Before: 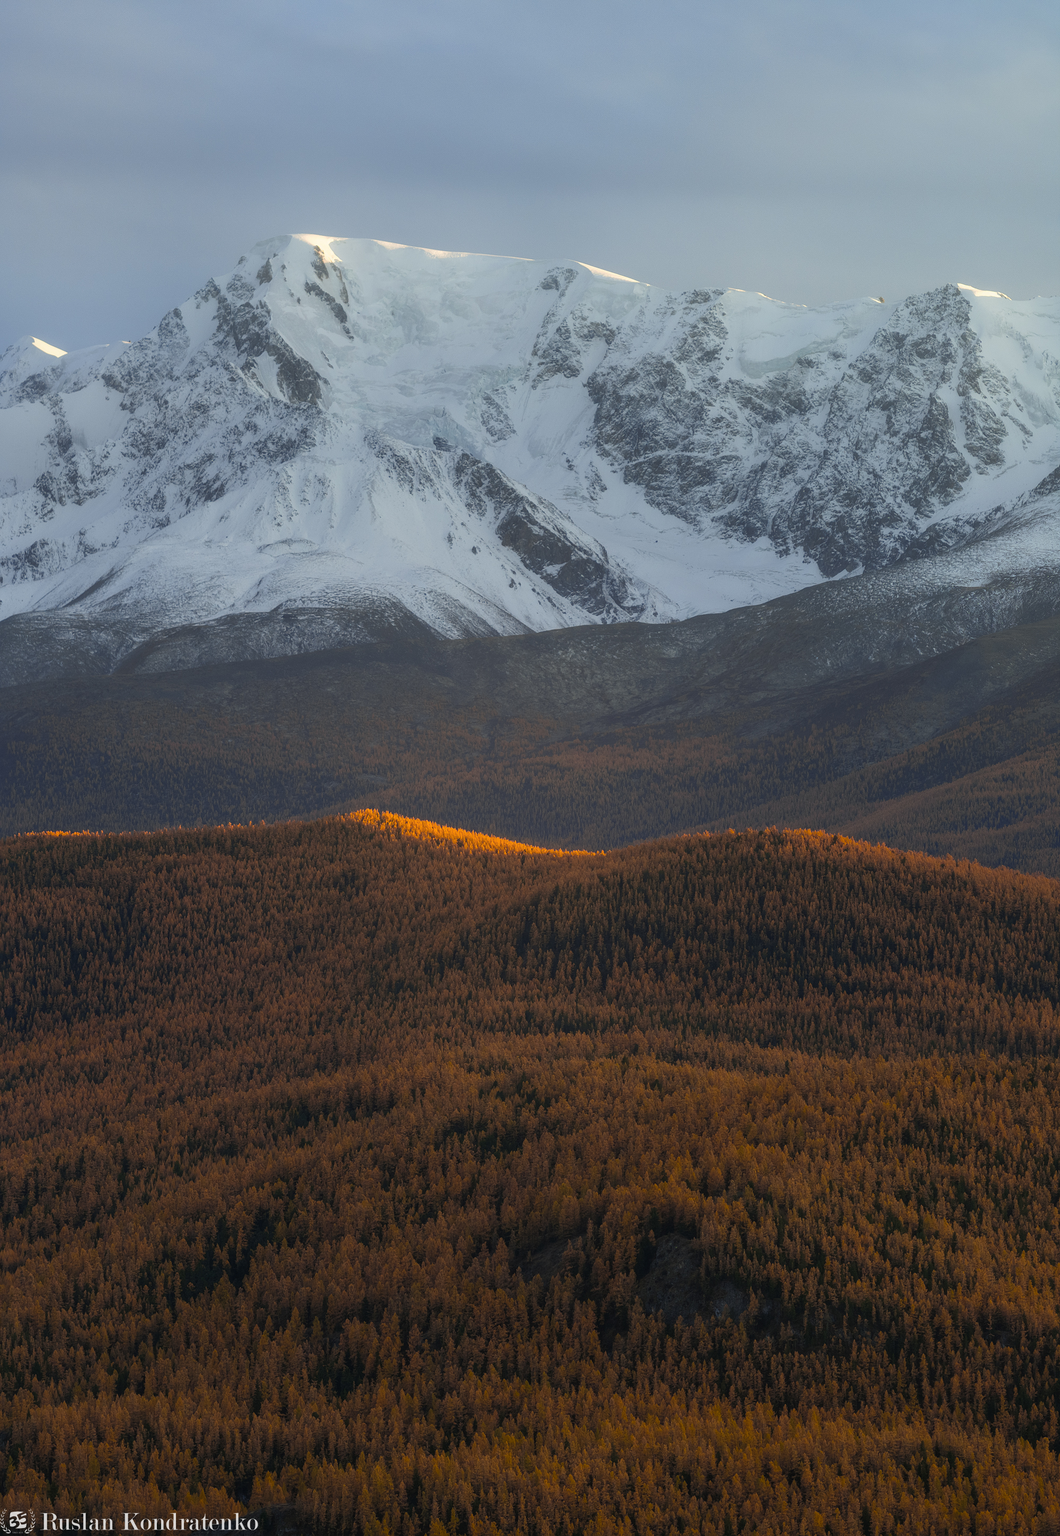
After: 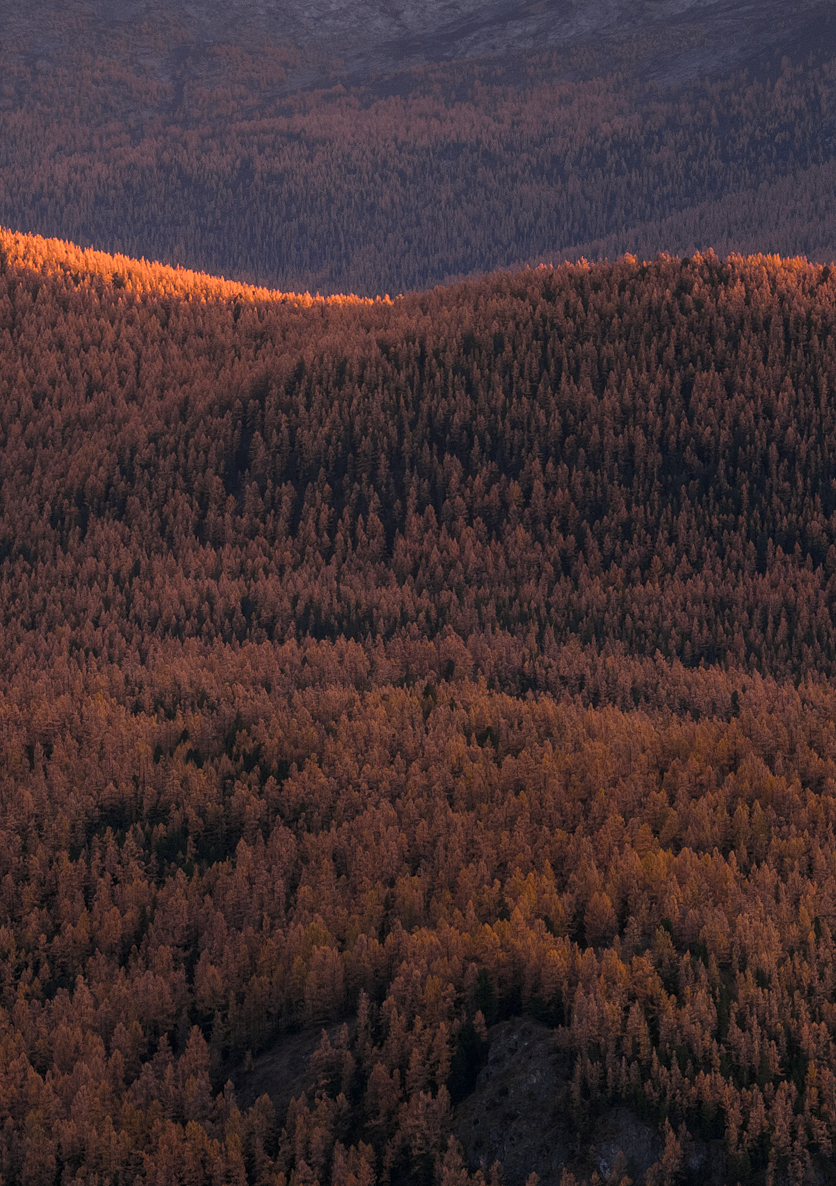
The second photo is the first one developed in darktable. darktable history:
local contrast: on, module defaults
crop: left 37.539%, top 45.191%, right 20.634%, bottom 13.849%
color correction: highlights a* 15.51, highlights b* -20.5
tone equalizer: on, module defaults
